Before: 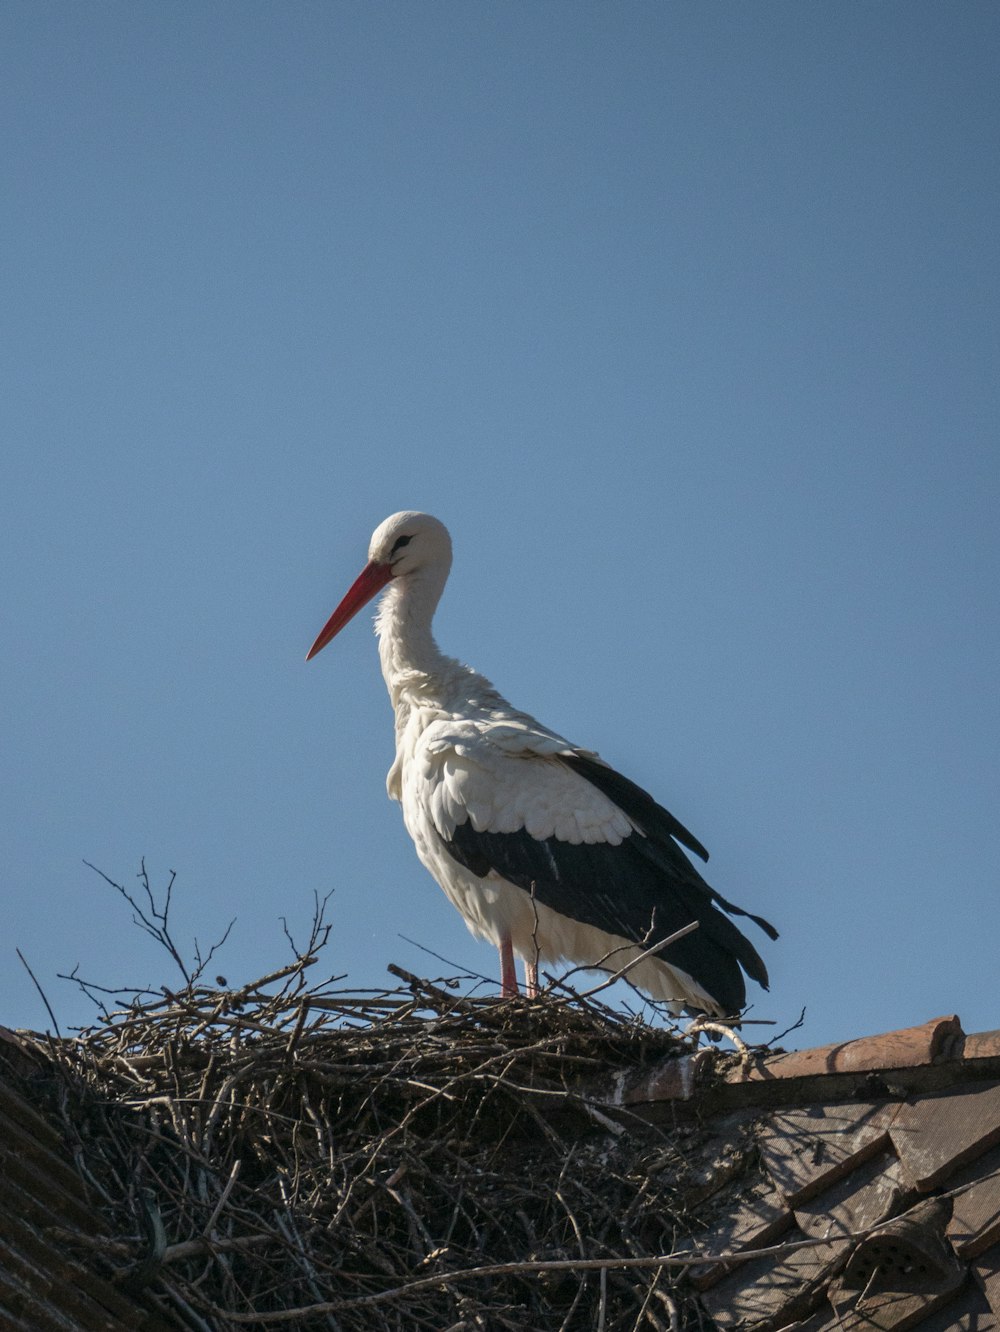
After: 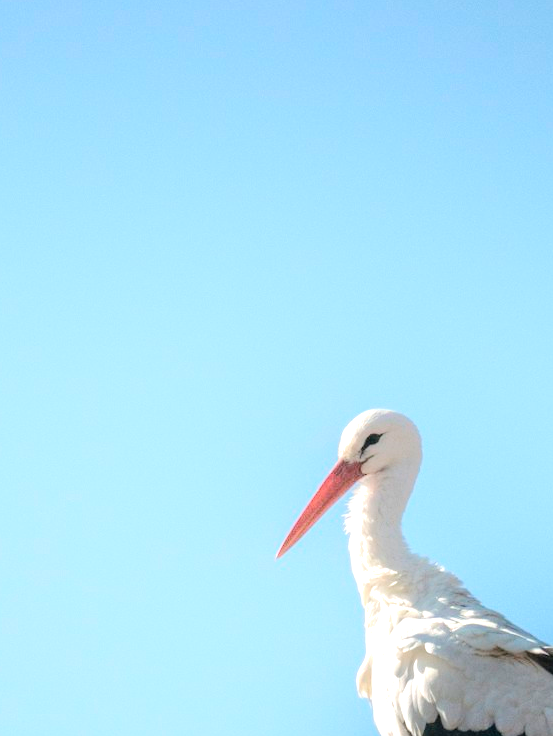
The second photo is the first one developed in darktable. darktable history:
crop and rotate: left 3.047%, top 7.676%, right 41.582%, bottom 37.048%
exposure: black level correction 0, exposure 1.028 EV, compensate exposure bias true, compensate highlight preservation false
shadows and highlights: shadows -89.43, highlights 91.33, soften with gaussian
